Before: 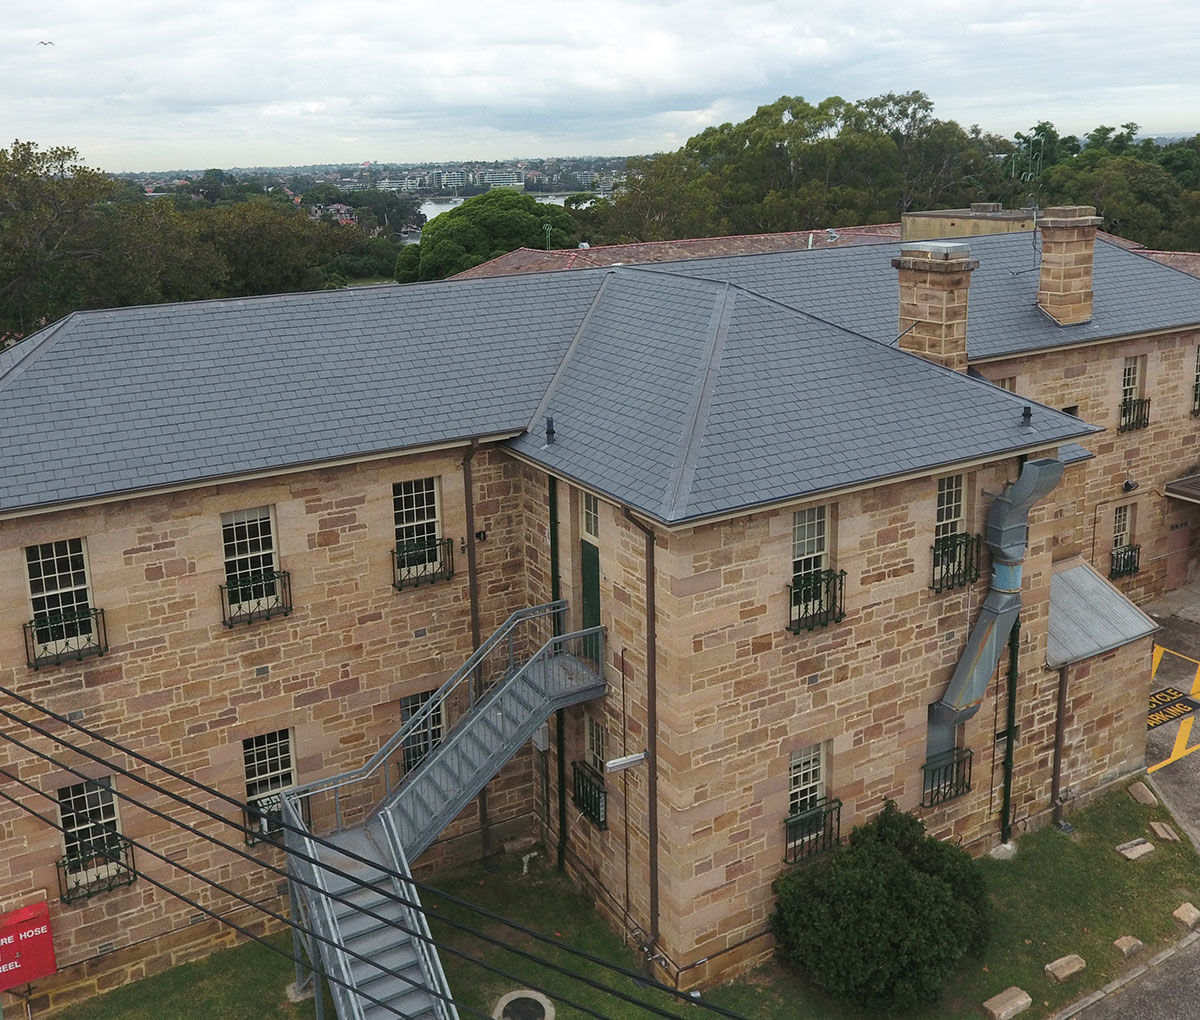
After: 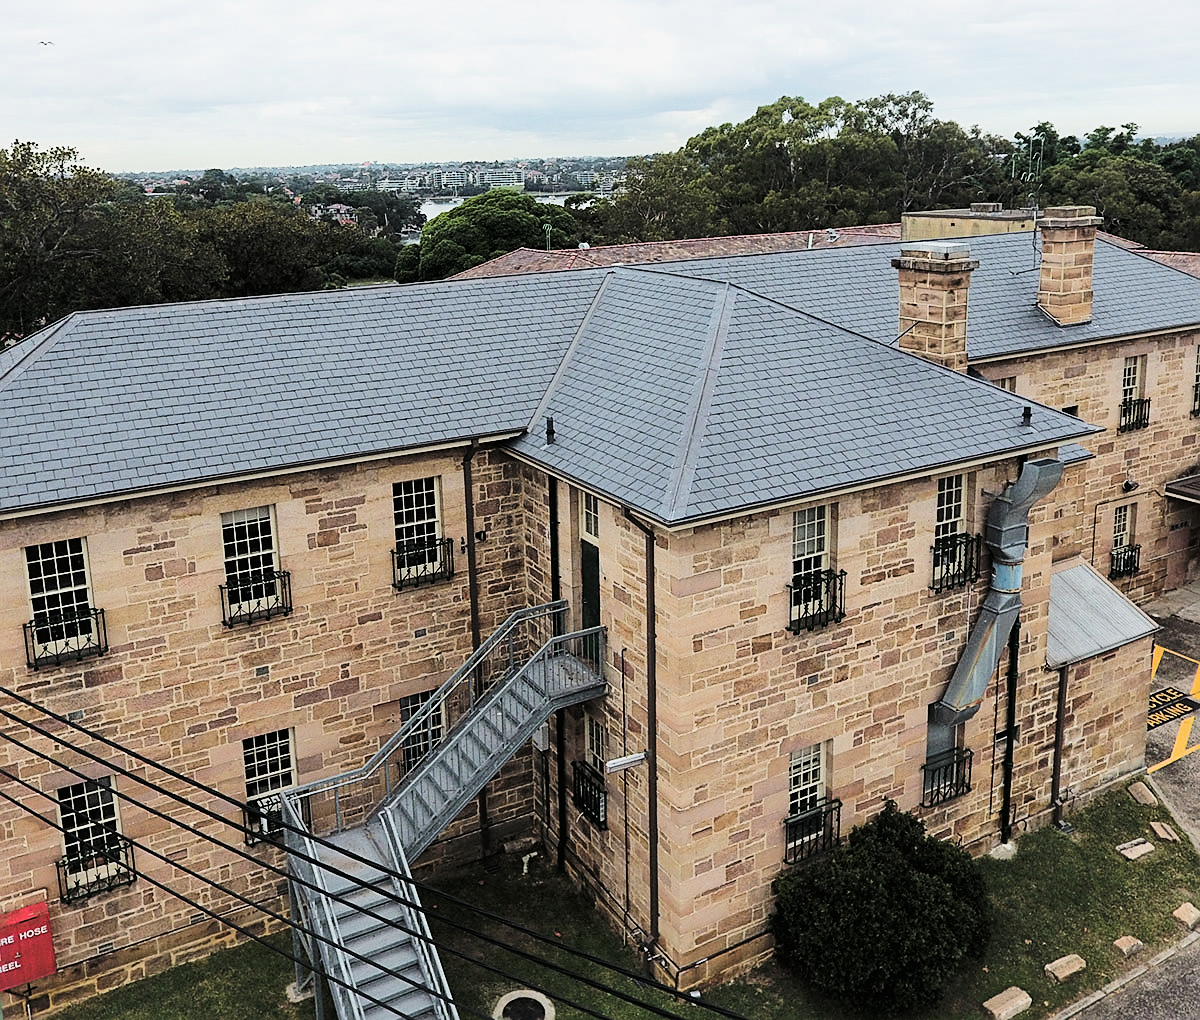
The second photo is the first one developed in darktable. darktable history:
filmic rgb: black relative exposure -16 EV, white relative exposure 5.27 EV, hardness 5.93, contrast 1.245
tone curve: curves: ch0 [(0, 0) (0.003, 0.007) (0.011, 0.008) (0.025, 0.007) (0.044, 0.009) (0.069, 0.012) (0.1, 0.02) (0.136, 0.035) (0.177, 0.06) (0.224, 0.104) (0.277, 0.16) (0.335, 0.228) (0.399, 0.308) (0.468, 0.418) (0.543, 0.525) (0.623, 0.635) (0.709, 0.723) (0.801, 0.802) (0.898, 0.889) (1, 1)], color space Lab, linked channels, preserve colors none
sharpen: on, module defaults
shadows and highlights: radius 329.89, shadows 53.33, highlights -99.89, compress 94.48%, soften with gaussian
exposure: black level correction 0, exposure 0.693 EV, compensate highlight preservation false
